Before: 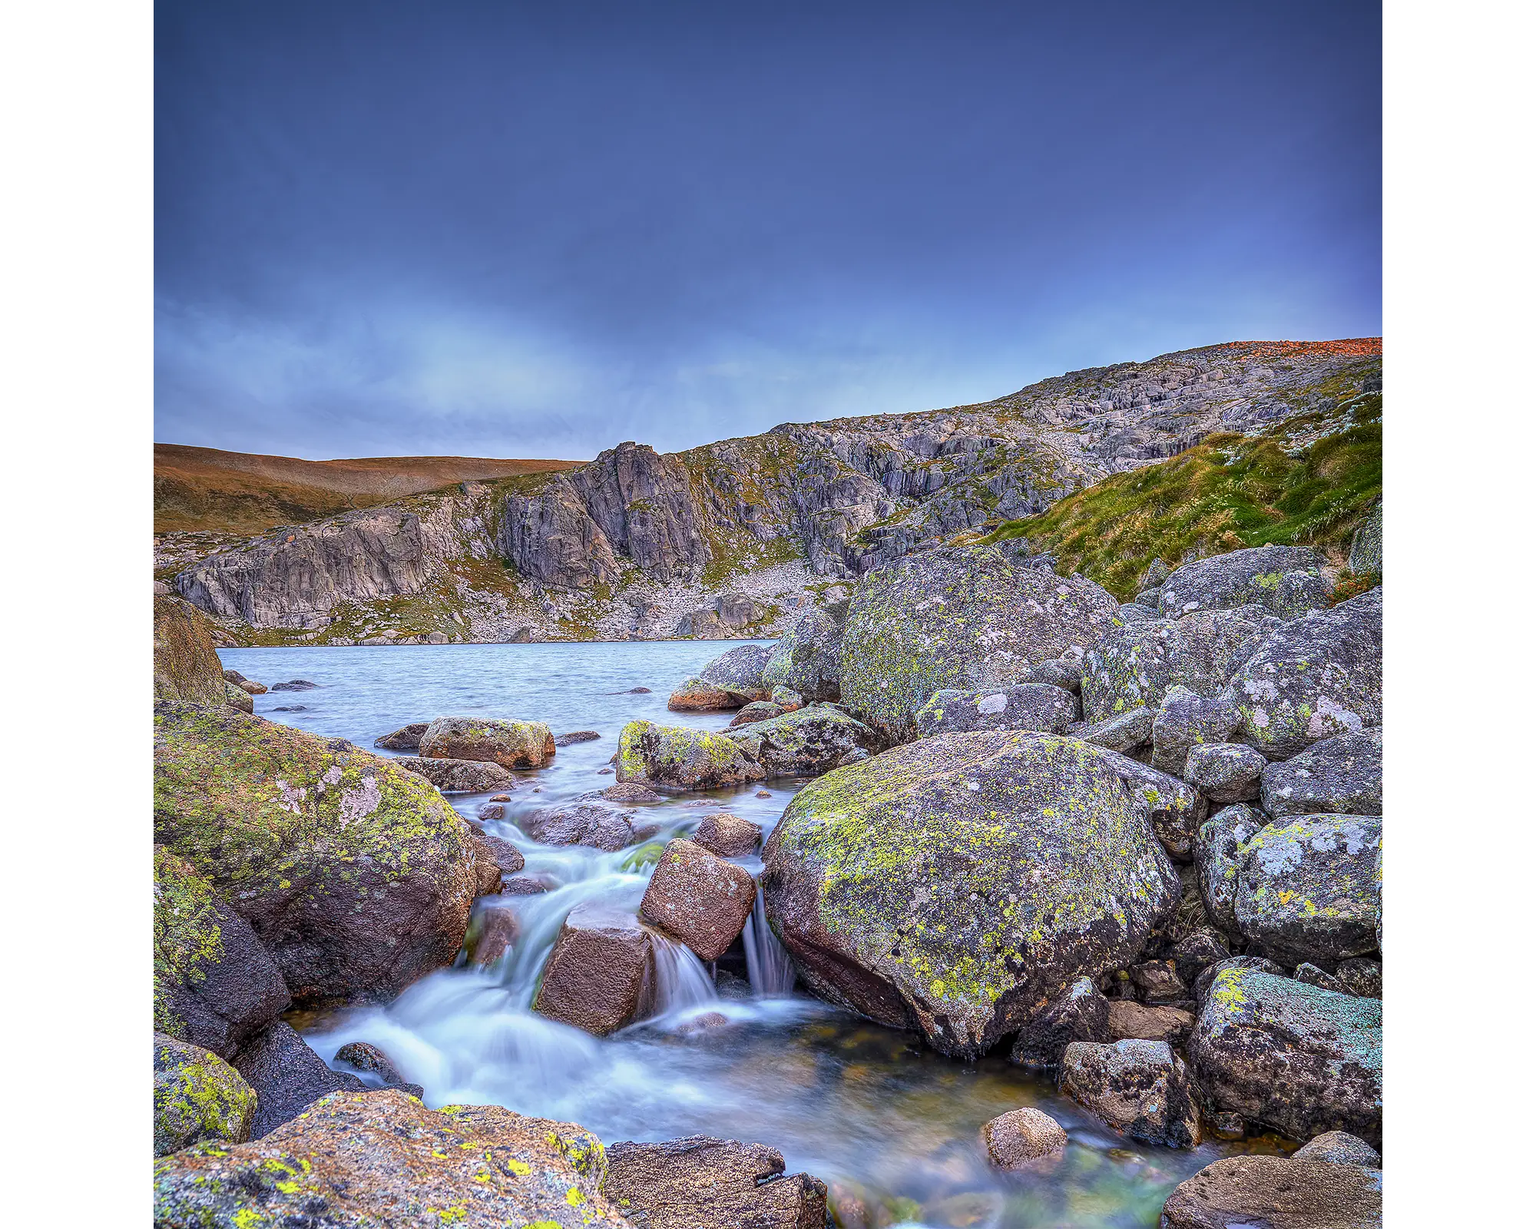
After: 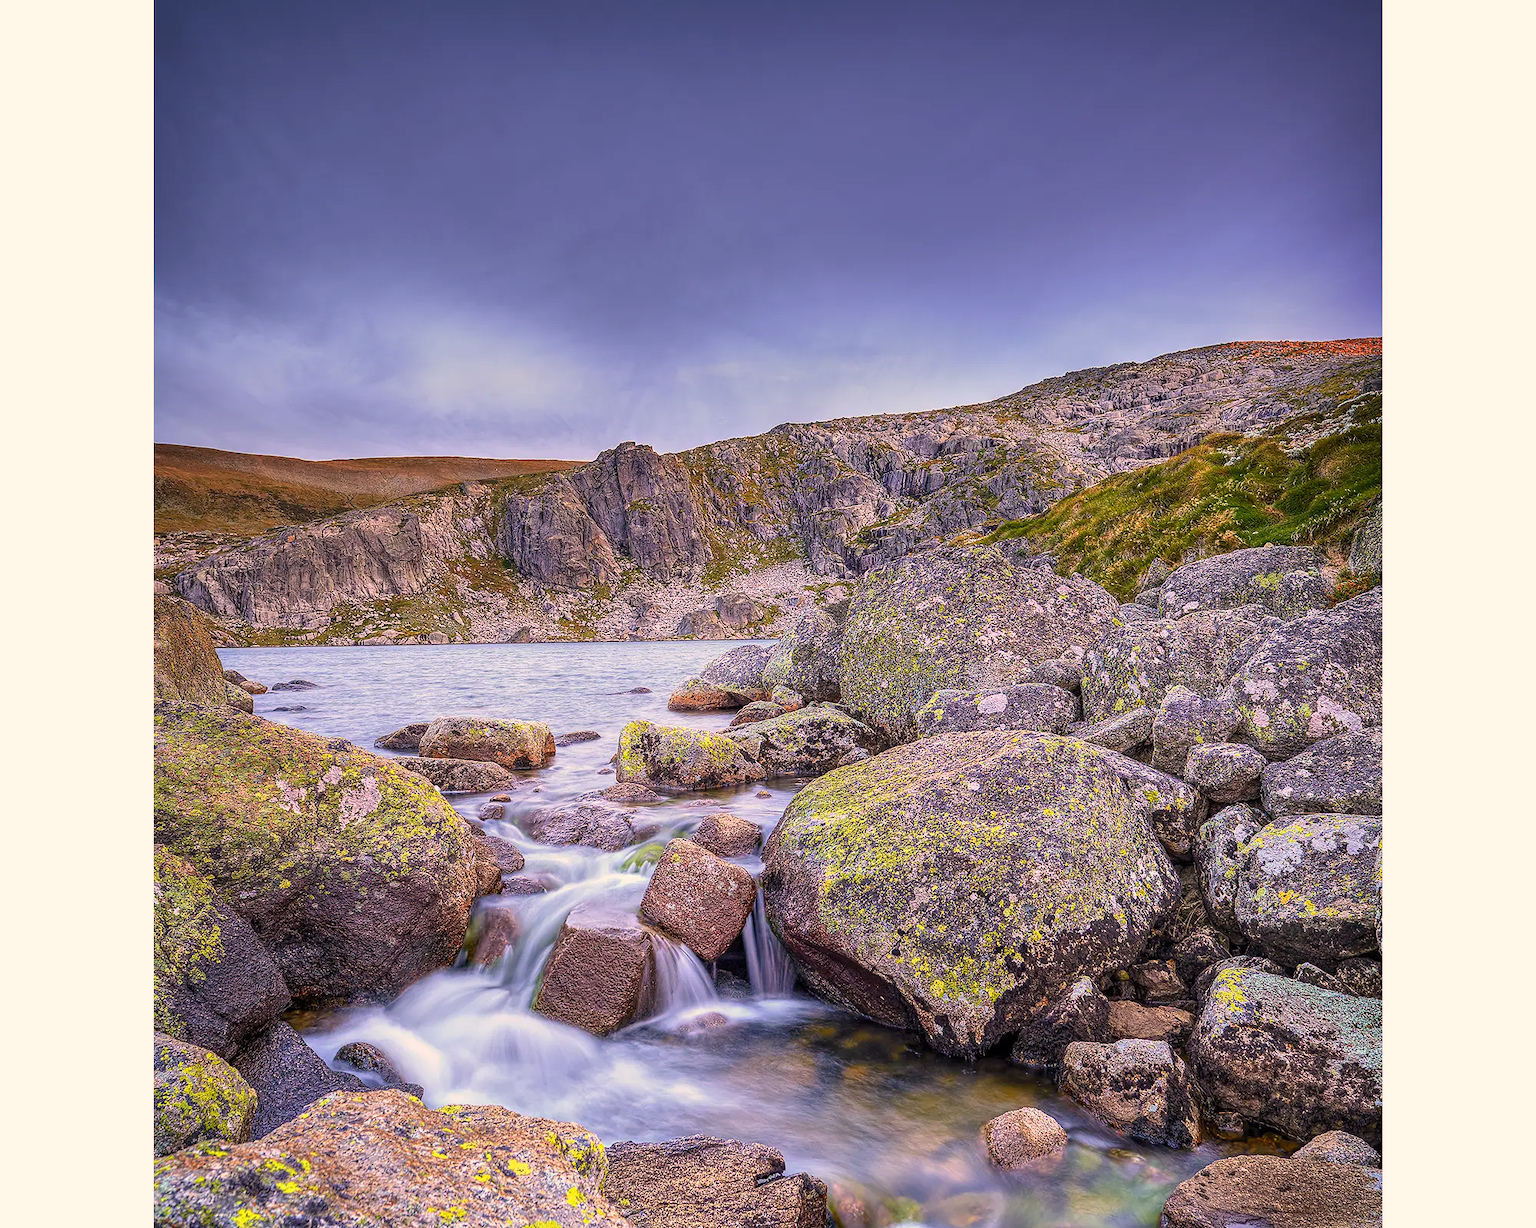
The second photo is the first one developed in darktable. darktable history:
color correction: highlights a* 11.73, highlights b* 12.07
